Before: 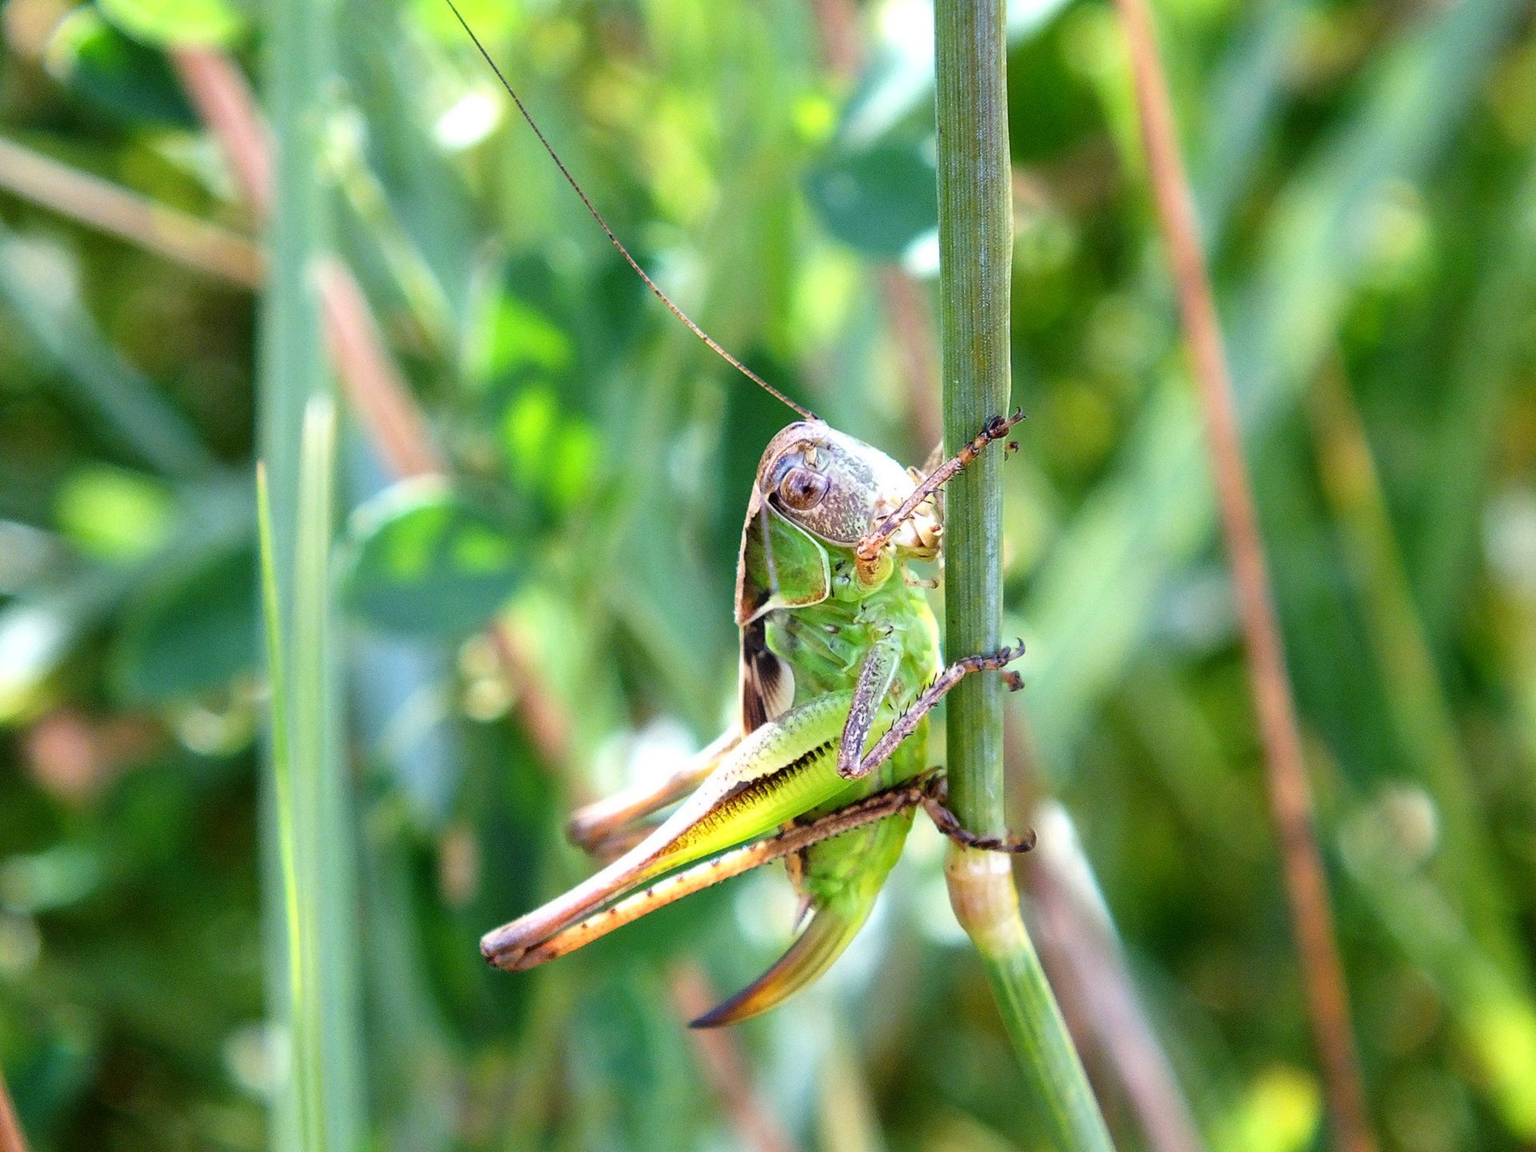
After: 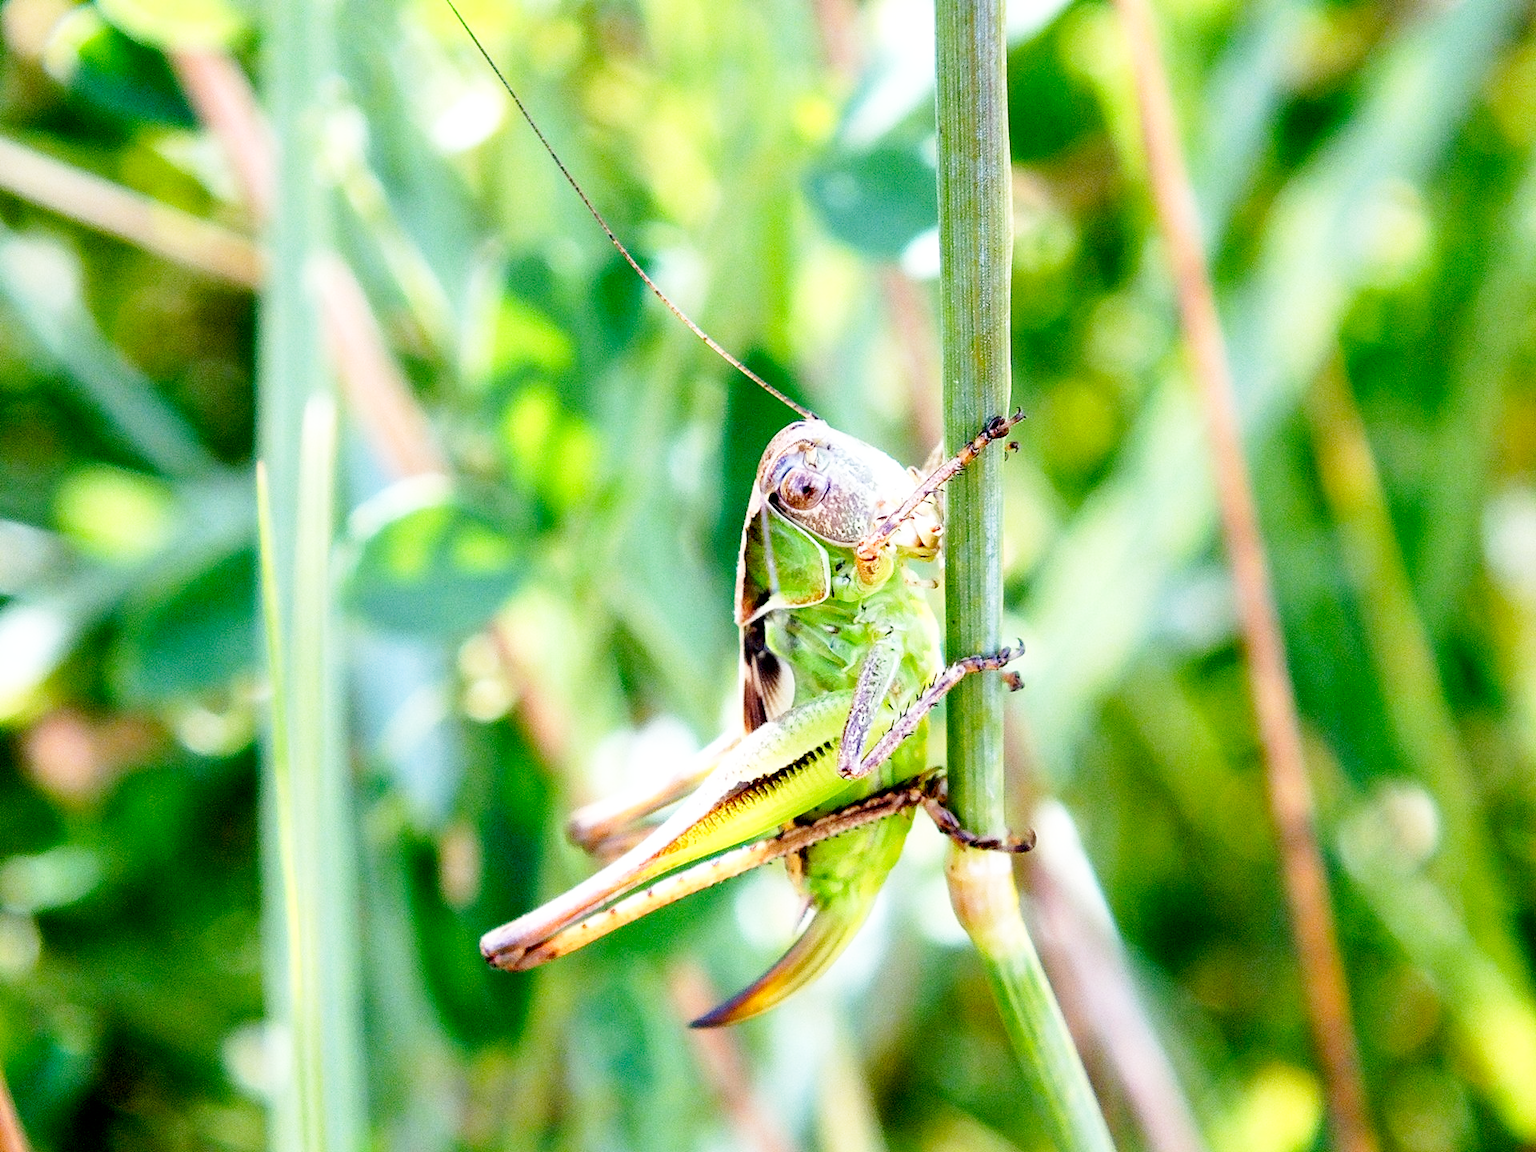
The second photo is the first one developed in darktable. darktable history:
base curve: curves: ch0 [(0, 0) (0.005, 0.002) (0.15, 0.3) (0.4, 0.7) (0.75, 0.95) (1, 1)], preserve colors none
exposure: black level correction 0.01, exposure 0.016 EV, compensate highlight preservation false
